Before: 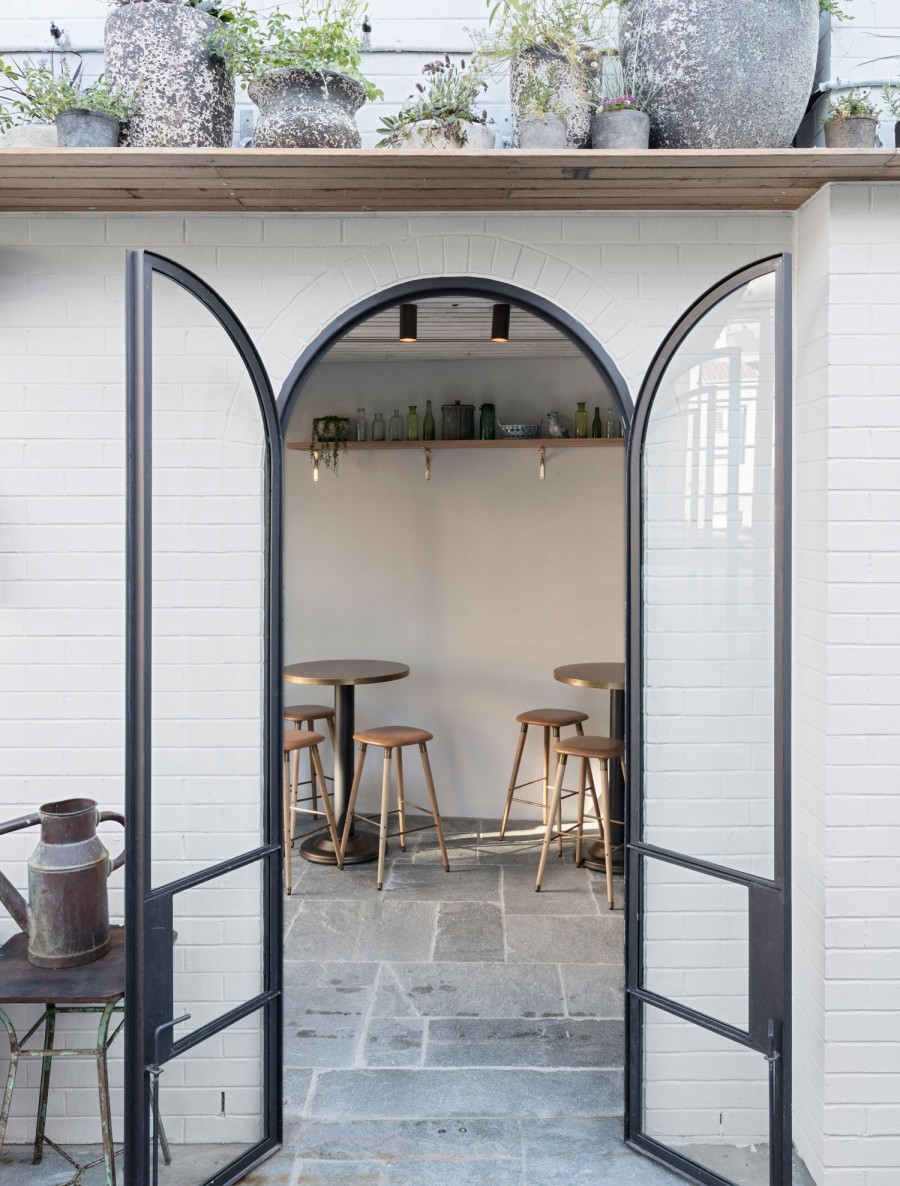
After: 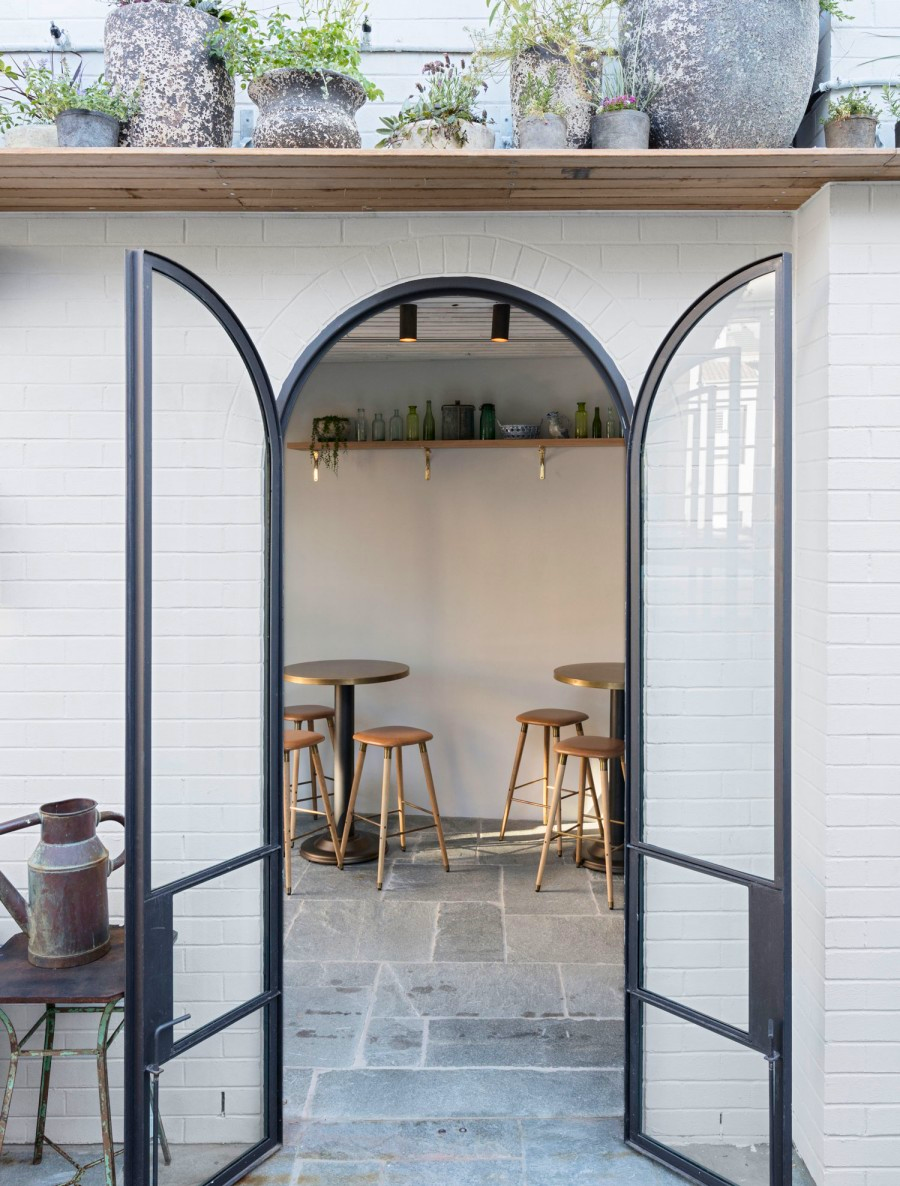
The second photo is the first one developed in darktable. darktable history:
color correction: highlights b* -0.055, saturation 1.35
